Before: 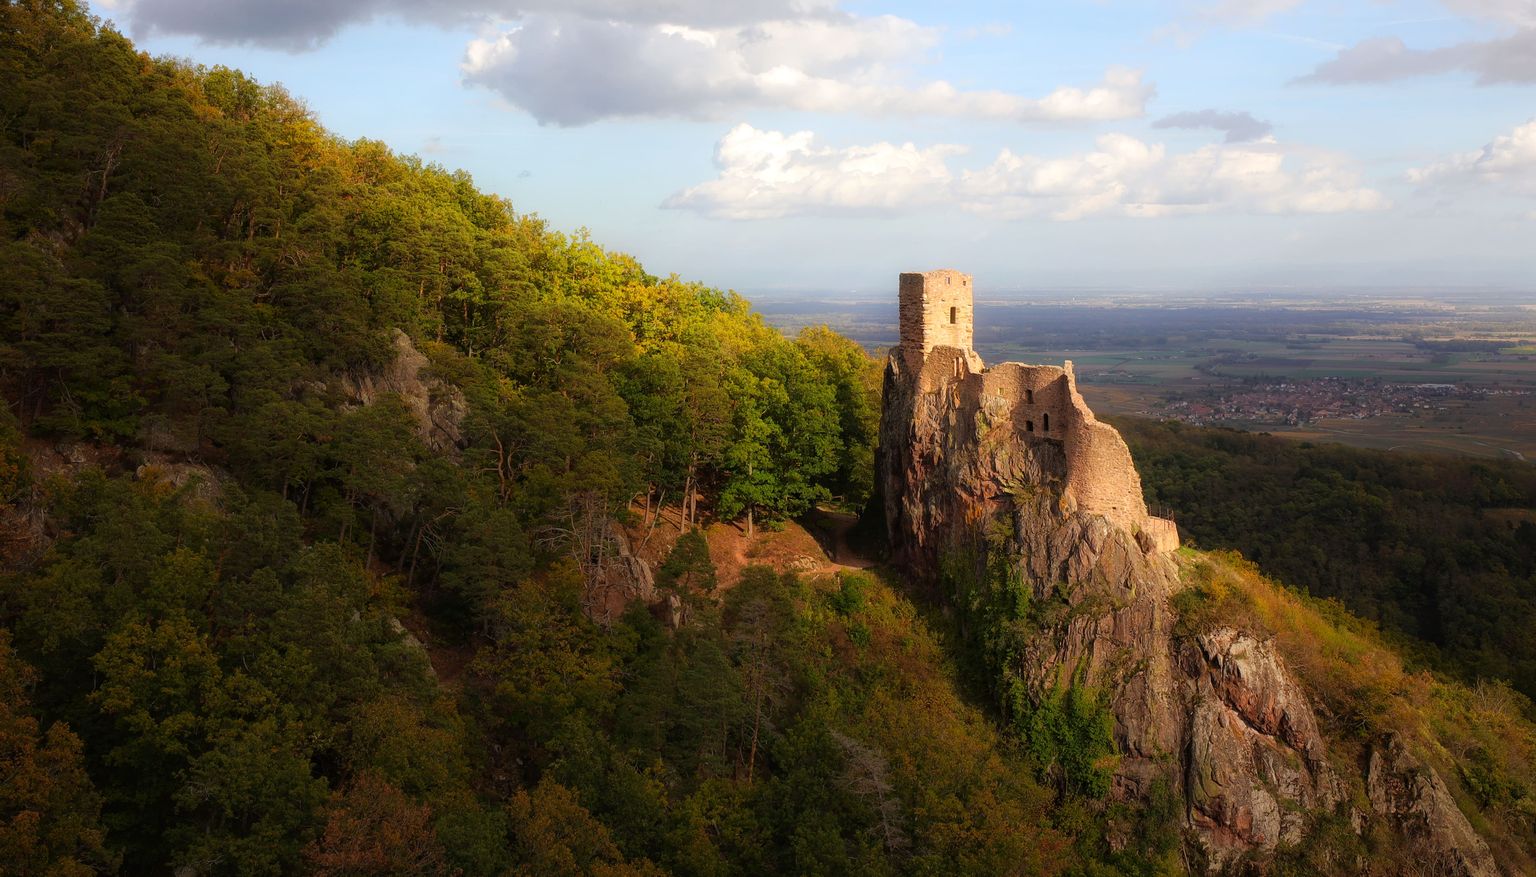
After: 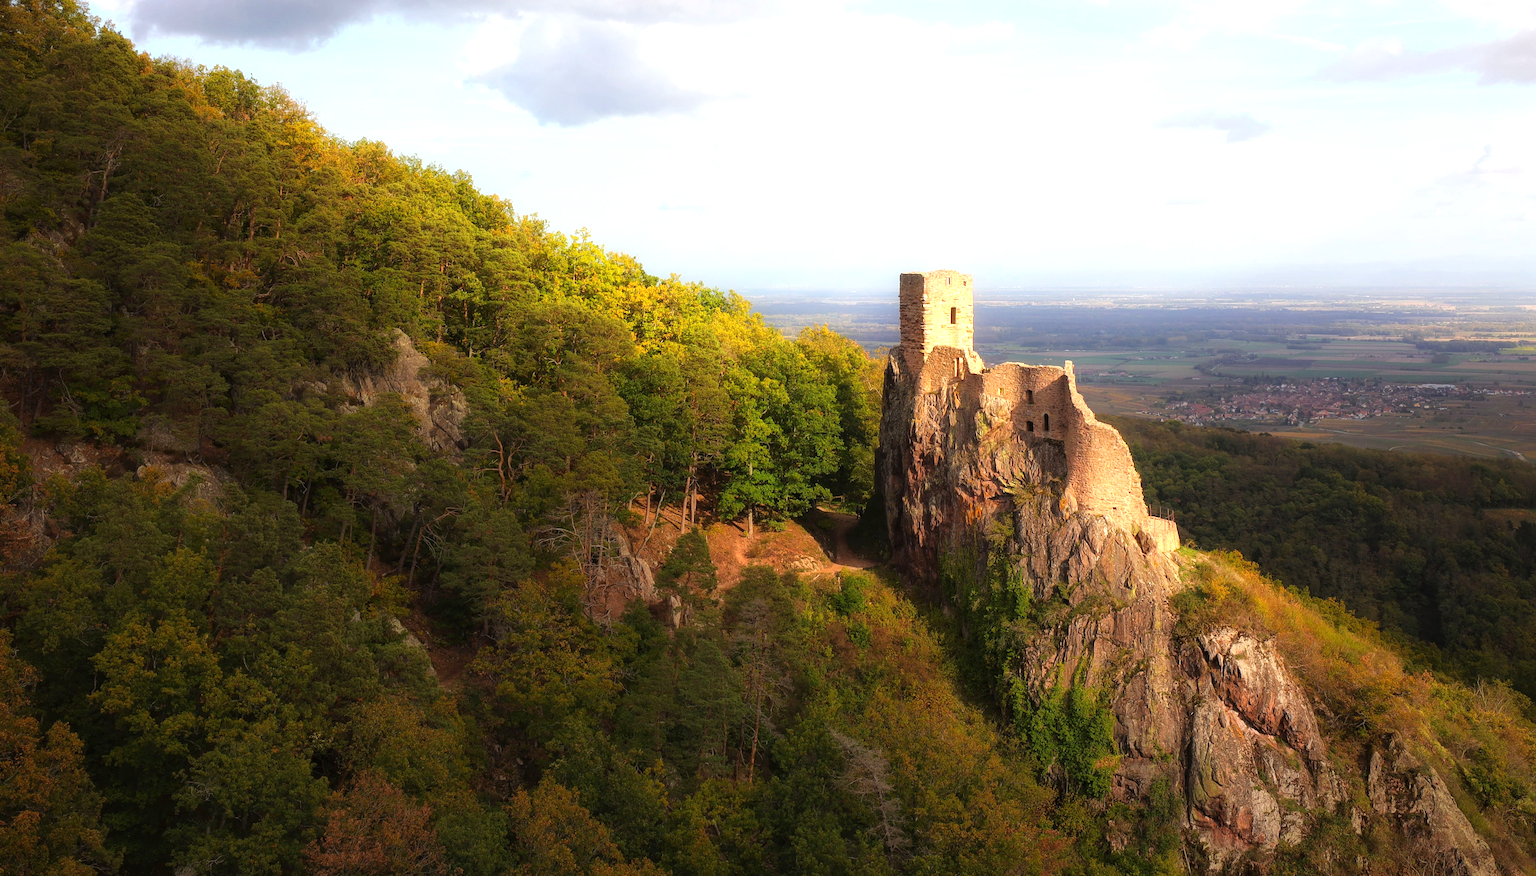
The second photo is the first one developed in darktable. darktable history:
exposure: black level correction 0, exposure 0.701 EV, compensate exposure bias true, compensate highlight preservation false
